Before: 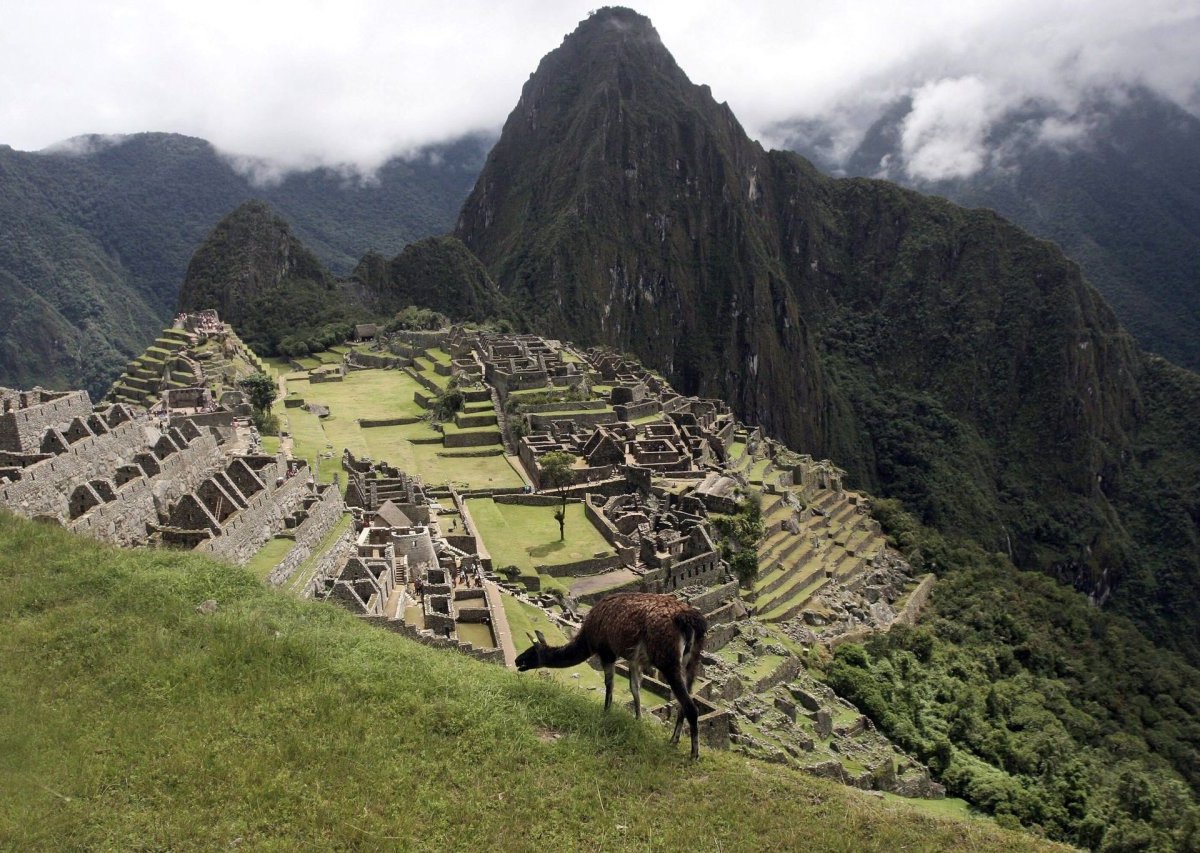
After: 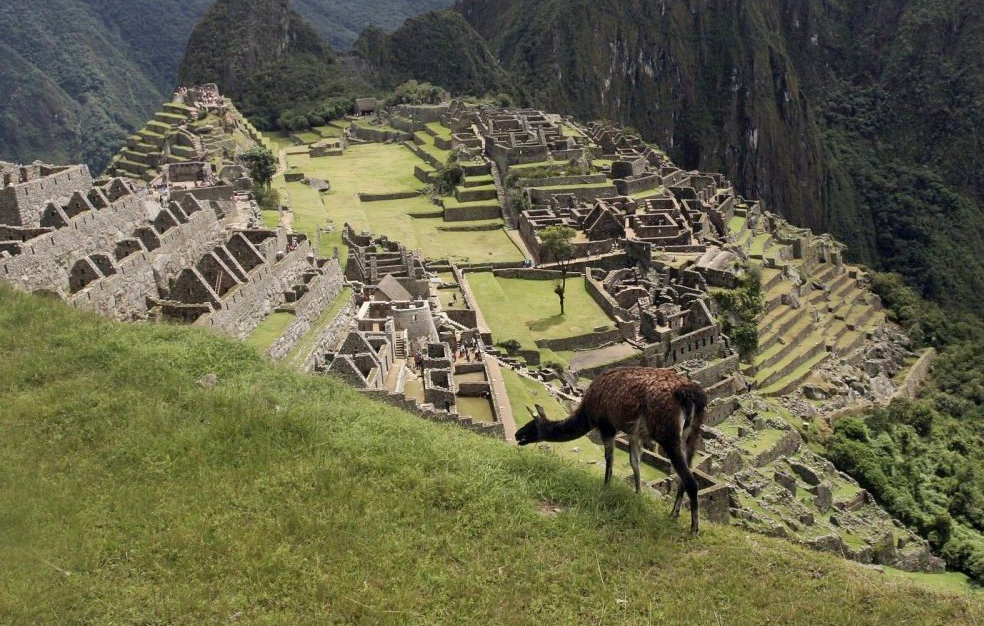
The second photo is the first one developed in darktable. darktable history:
crop: top 26.544%, right 17.944%
levels: black 0.031%, levels [0, 0.478, 1]
